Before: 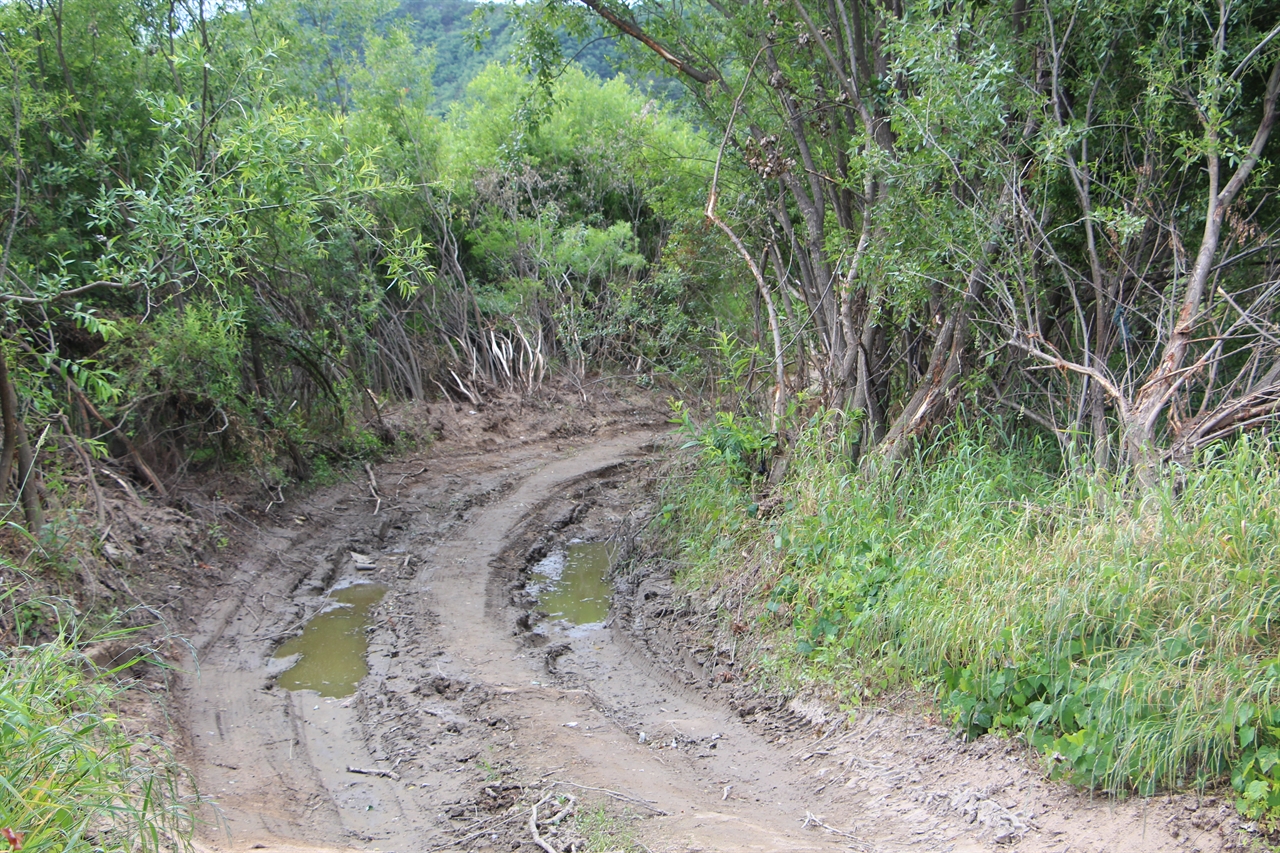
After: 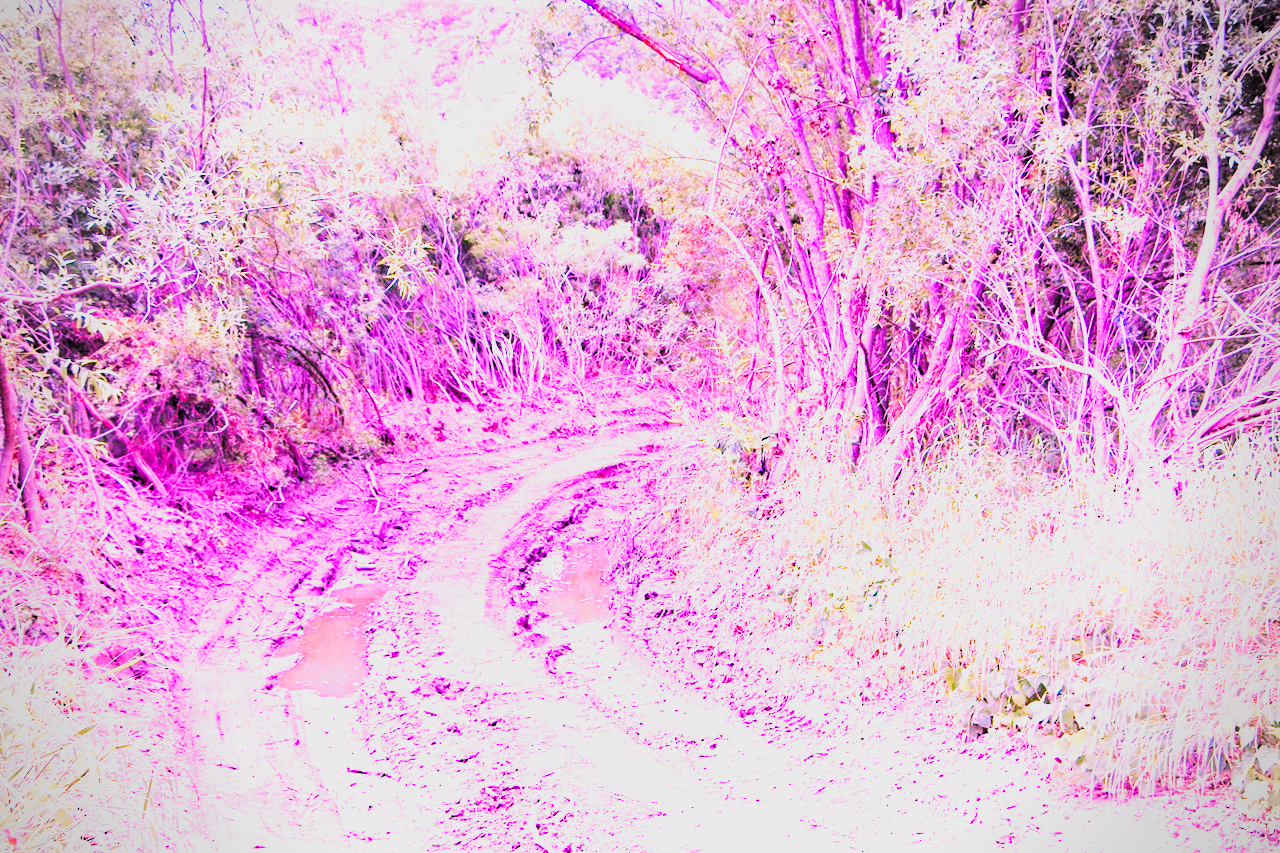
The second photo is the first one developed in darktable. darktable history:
raw chromatic aberrations: on, module defaults
color balance rgb: perceptual saturation grading › global saturation 25%, perceptual brilliance grading › mid-tones 10%, perceptual brilliance grading › shadows 15%, global vibrance 20%
filmic rgb: black relative exposure -7.65 EV, white relative exposure 4.56 EV, hardness 3.61
highlight reconstruction: method reconstruct color, iterations 1, diameter of reconstruction 64 px
hot pixels: on, module defaults
lens correction: scale 1.01, crop 1, focal 85, aperture 2.8, distance 10.02, camera "Canon EOS RP", lens "Canon RF 85mm F2 MACRO IS STM"
raw denoise: x [[0, 0.25, 0.5, 0.75, 1] ×4]
tone equalizer "mask blending: all purposes": on, module defaults
white balance: red 1.875, blue 1.893
local contrast: highlights 100%, shadows 100%, detail 120%, midtone range 0.2
contrast brightness saturation: contrast 0.2, brightness 0.16, saturation 0.22
filmic: grey point source 18, black point source -8.65, white point source 2.45, grey point target 18, white point target 100, output power 2.2, latitude stops 2, contrast 1.5, saturation 100, global saturation 100
haze removal: strength 0.29, distance 0.25, compatibility mode true, adaptive false
vibrance: on, module defaults
vignetting: fall-off radius 60.92%
exposure: black level correction -0.002, exposure 1.115 EV, compensate highlight preservation false
